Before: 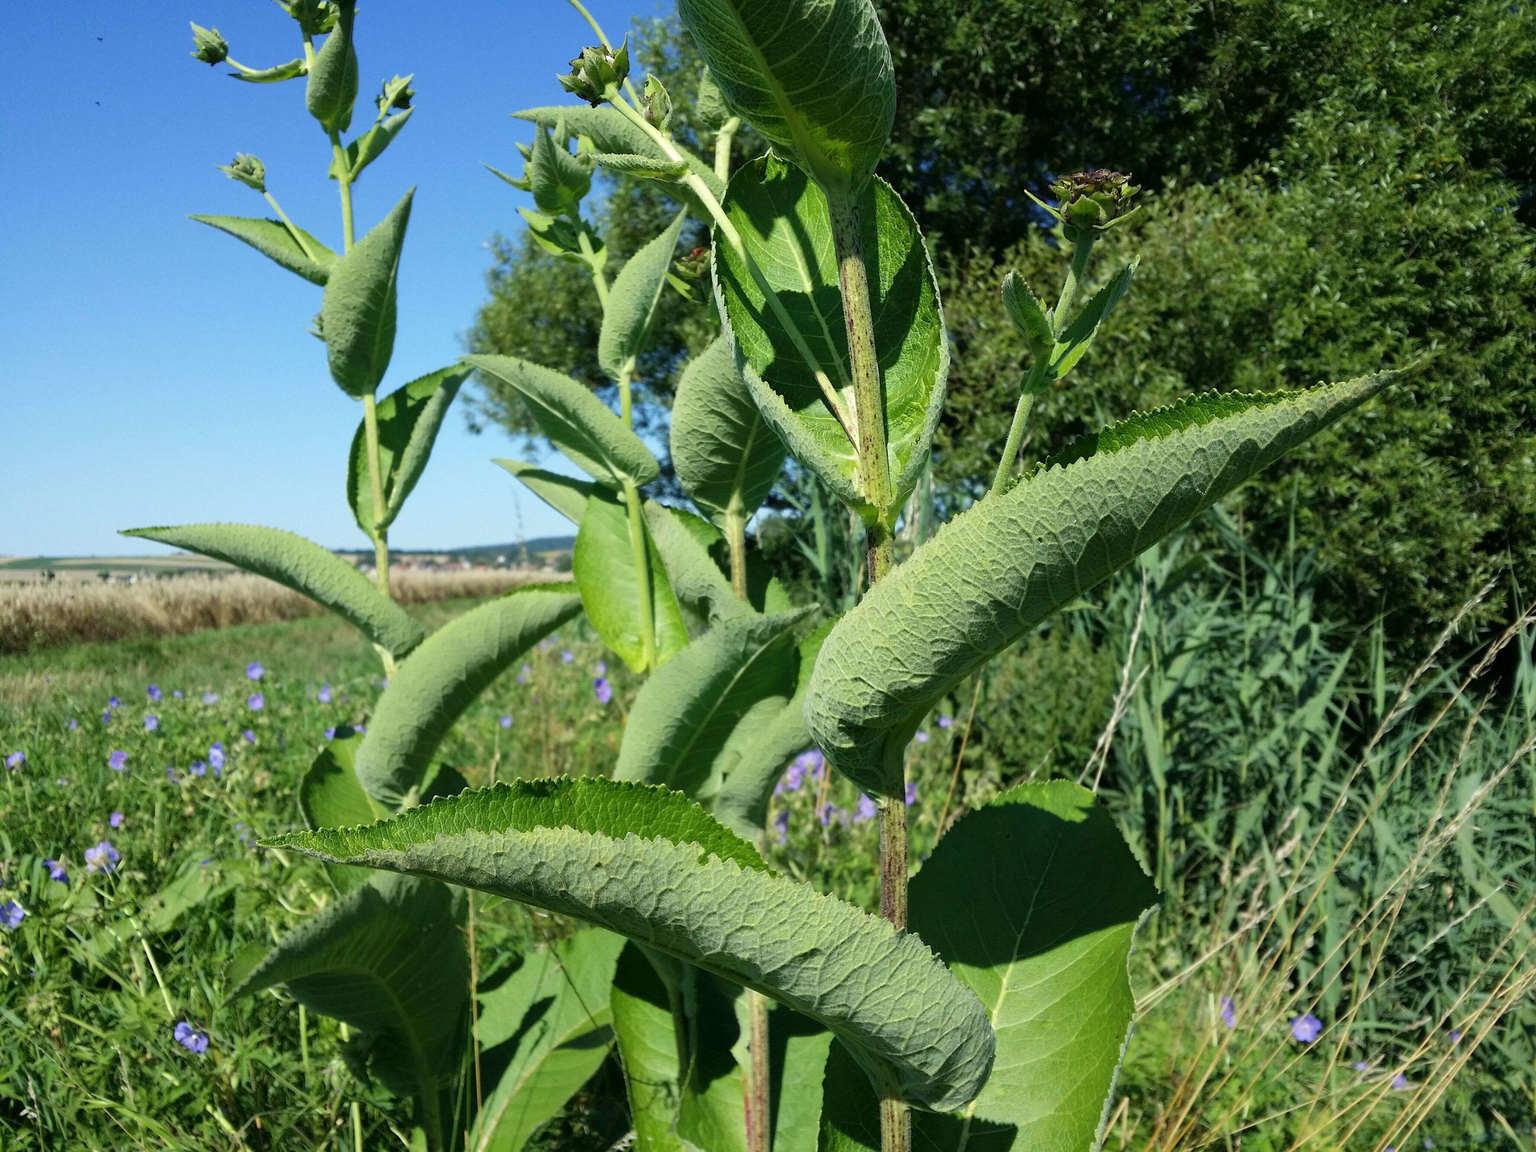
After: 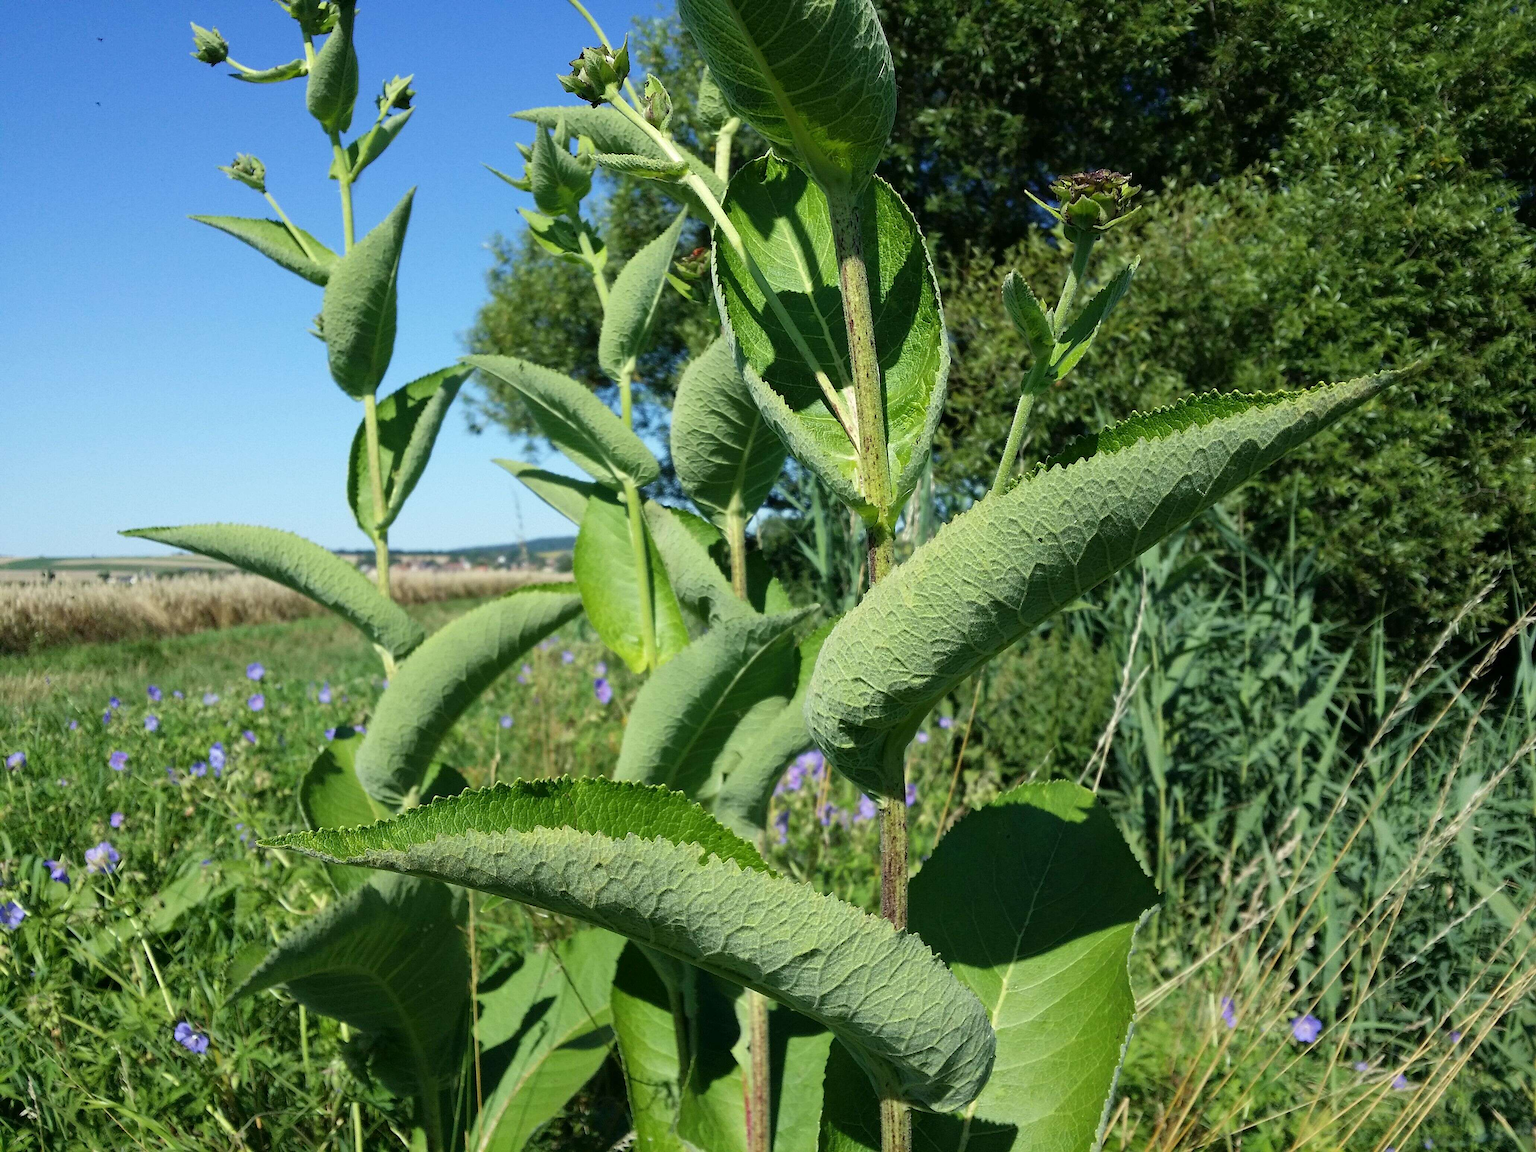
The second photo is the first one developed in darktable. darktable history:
sharpen: radius 1.539, amount 0.371, threshold 1.385
